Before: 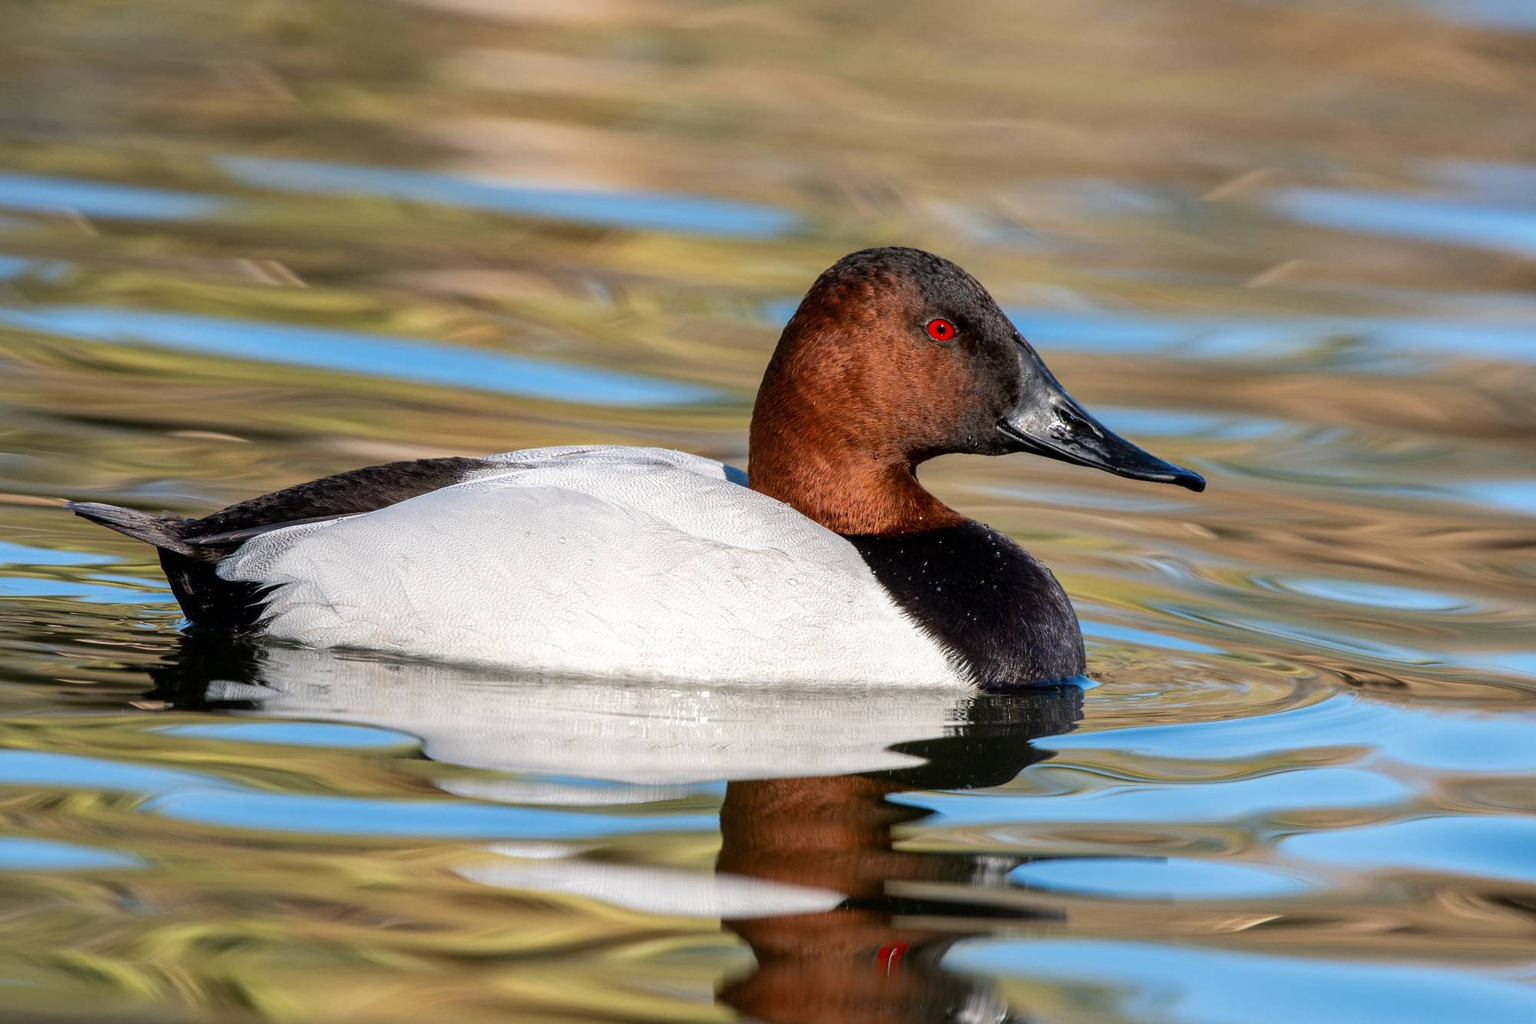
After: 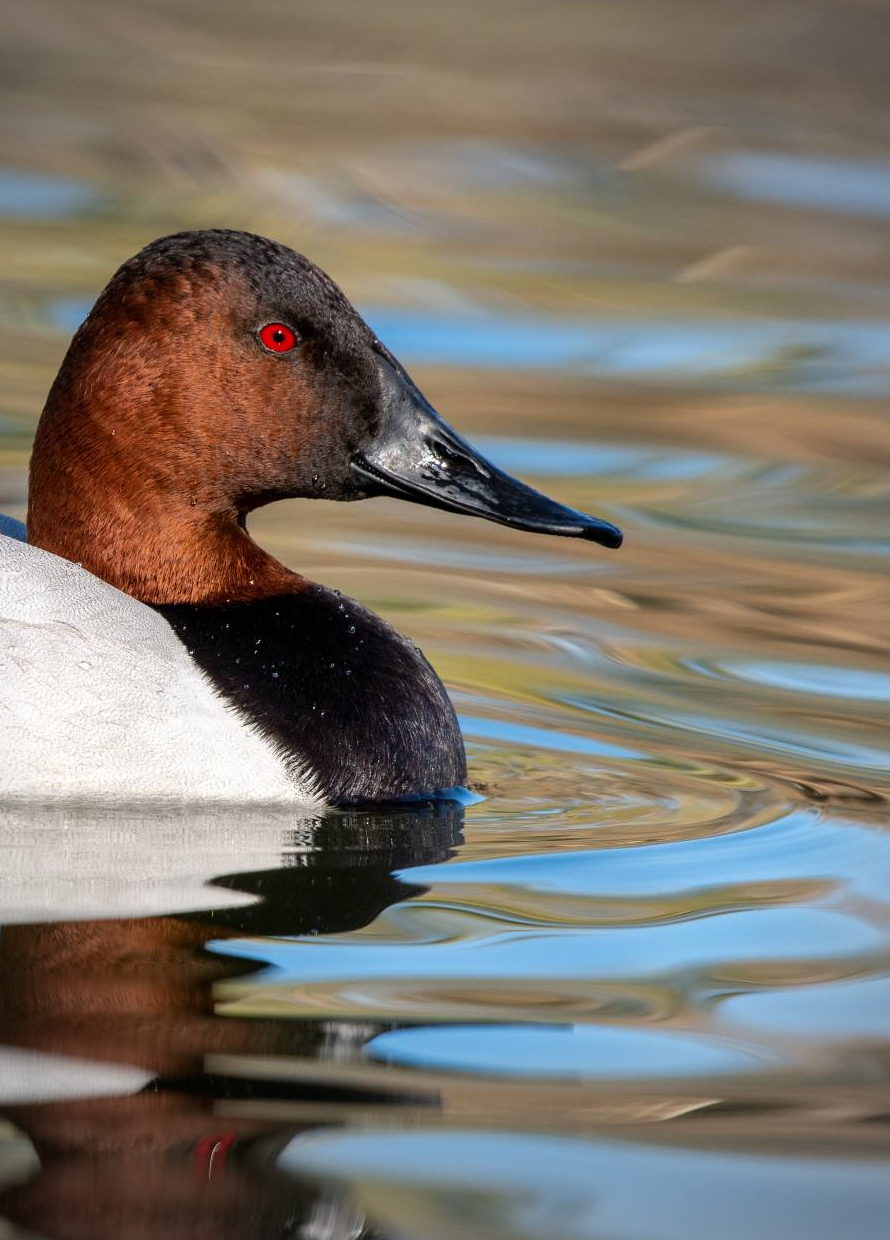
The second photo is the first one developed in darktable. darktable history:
vignetting: fall-off start 67.18%, width/height ratio 1.008, unbound false
crop: left 47.381%, top 6.922%, right 8.117%
